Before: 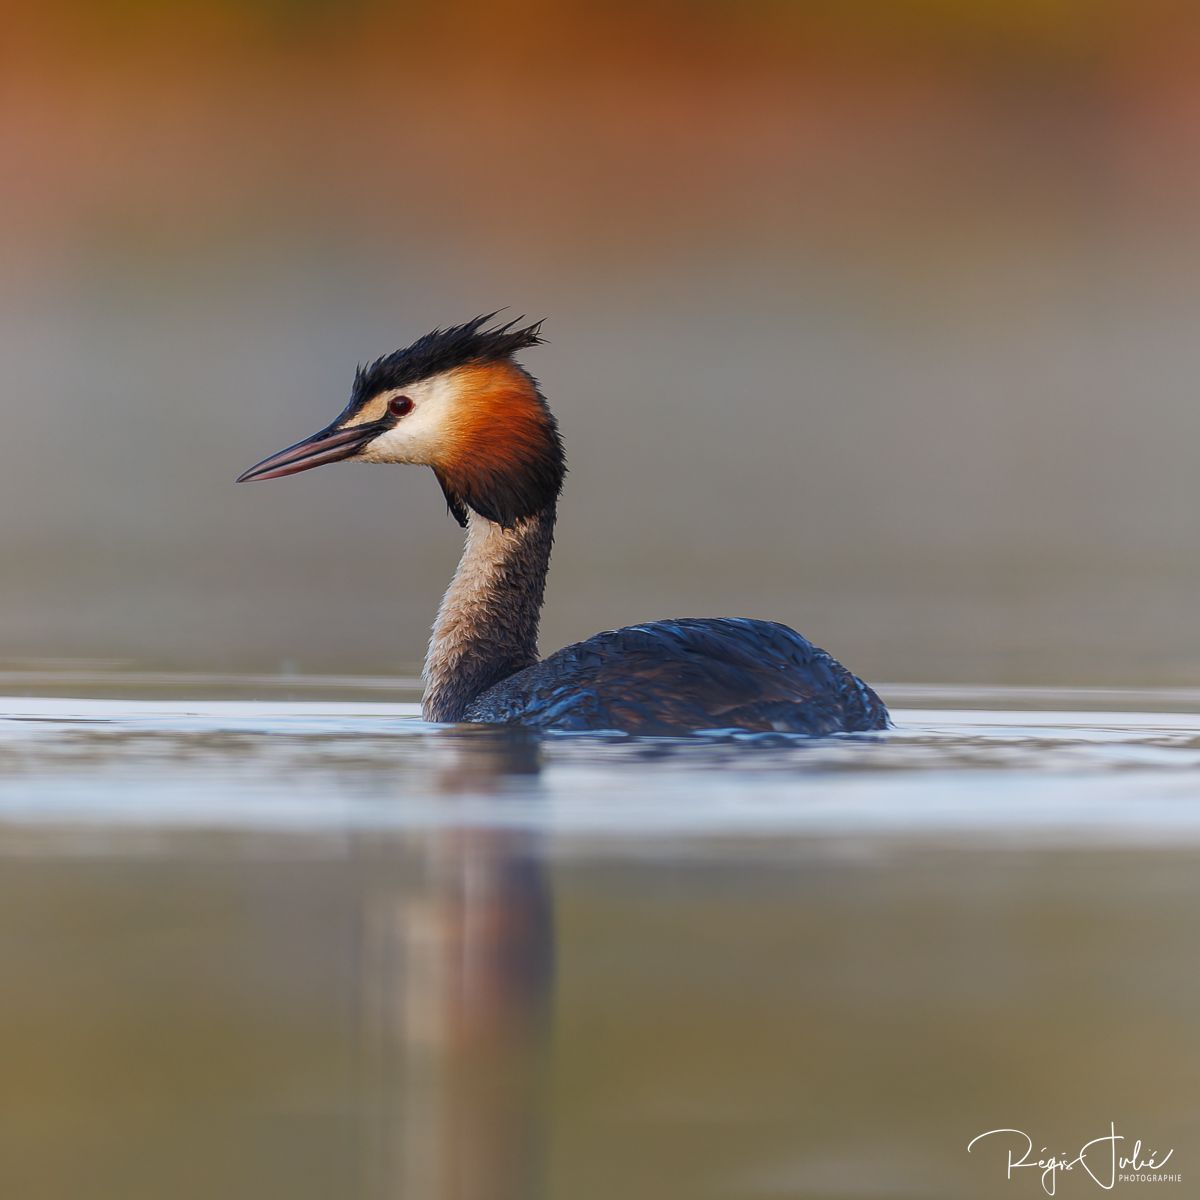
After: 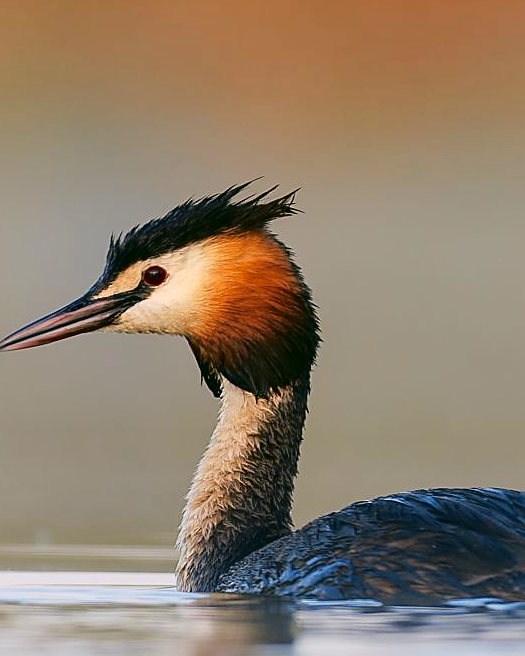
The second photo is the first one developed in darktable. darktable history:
sharpen: on, module defaults
crop: left 20.503%, top 10.855%, right 35.694%, bottom 34.456%
color correction: highlights a* 4.53, highlights b* 4.99, shadows a* -8.11, shadows b* 4.72
tone curve: curves: ch0 [(0, 0.01) (0.058, 0.039) (0.159, 0.117) (0.282, 0.327) (0.45, 0.534) (0.676, 0.751) (0.89, 0.919) (1, 1)]; ch1 [(0, 0) (0.094, 0.081) (0.285, 0.299) (0.385, 0.403) (0.447, 0.455) (0.495, 0.496) (0.544, 0.552) (0.589, 0.612) (0.722, 0.728) (1, 1)]; ch2 [(0, 0) (0.257, 0.217) (0.43, 0.421) (0.498, 0.507) (0.531, 0.544) (0.56, 0.579) (0.625, 0.642) (1, 1)], color space Lab, independent channels, preserve colors none
